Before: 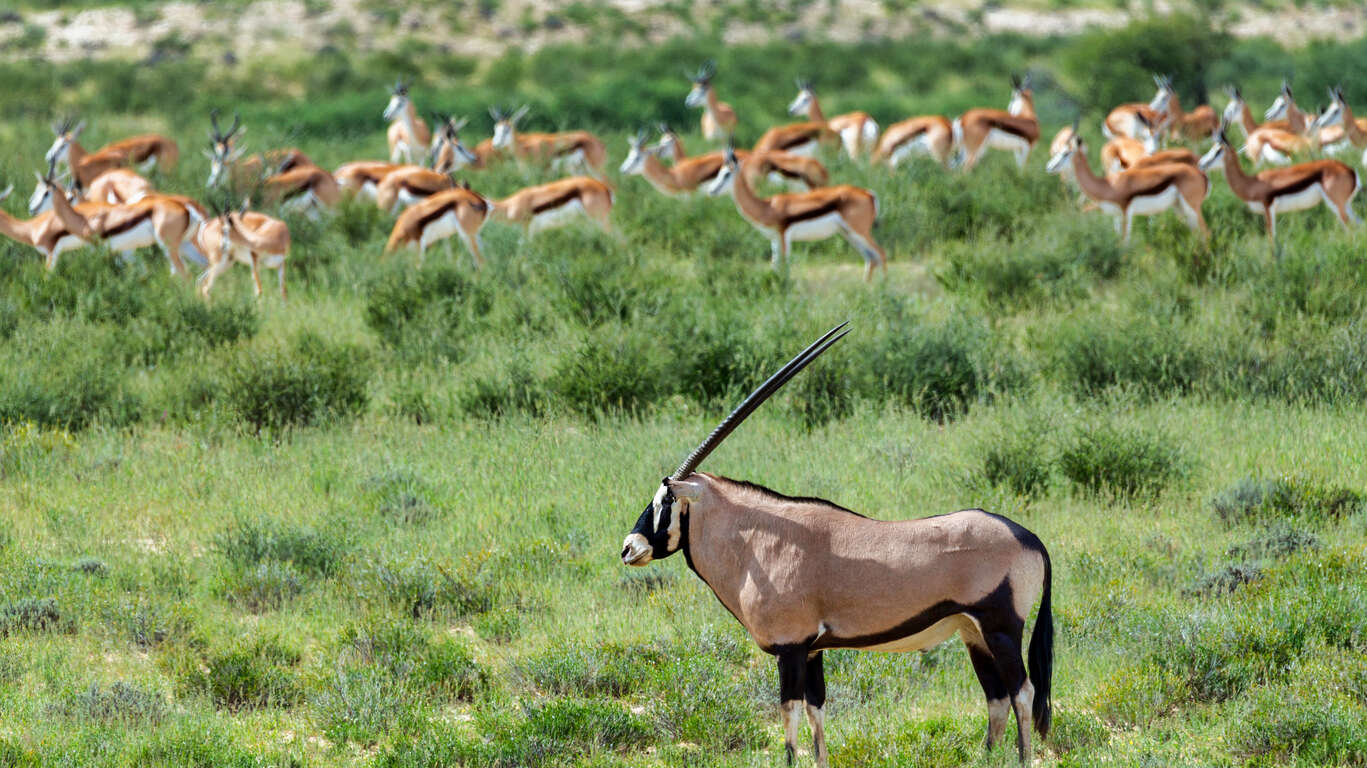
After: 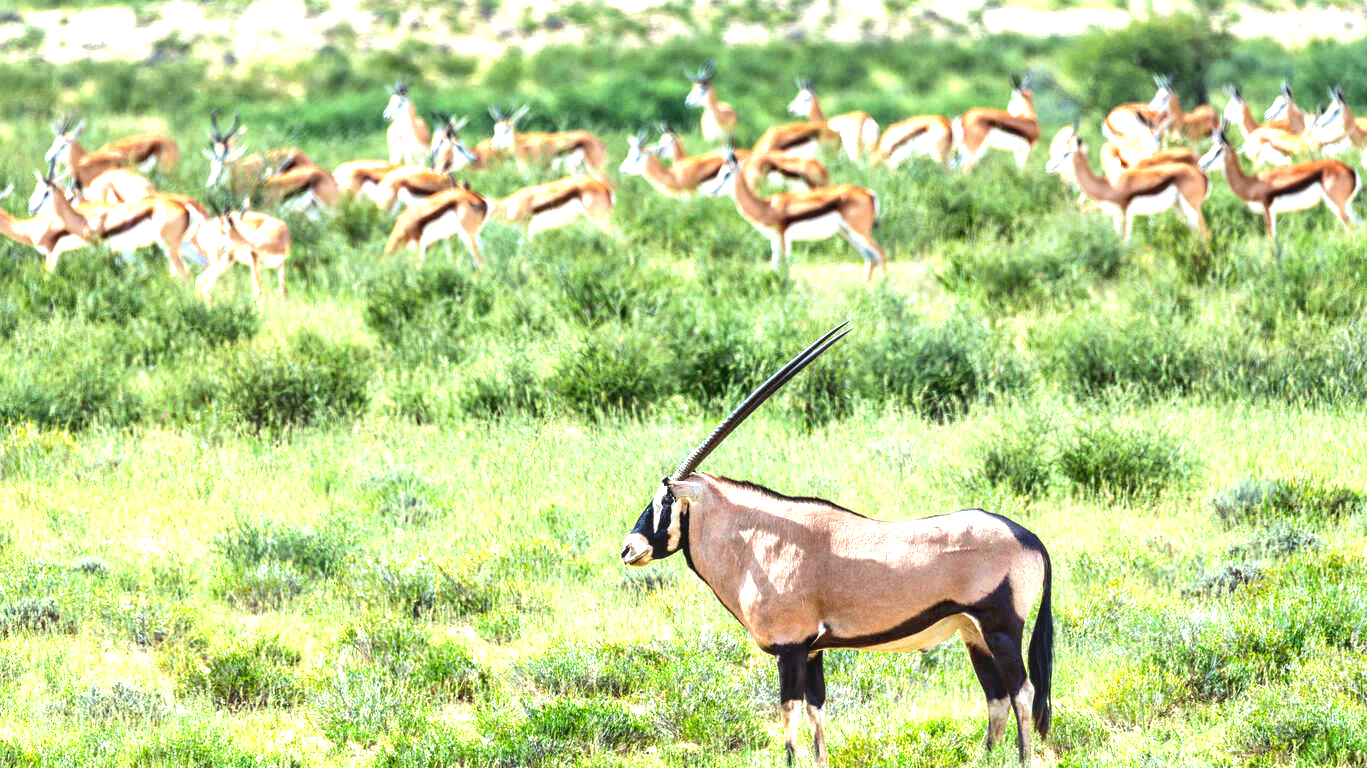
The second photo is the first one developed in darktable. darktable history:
local contrast: on, module defaults
tone equalizer: on, module defaults
exposure: black level correction 0, exposure 1.379 EV, compensate exposure bias true, compensate highlight preservation false
